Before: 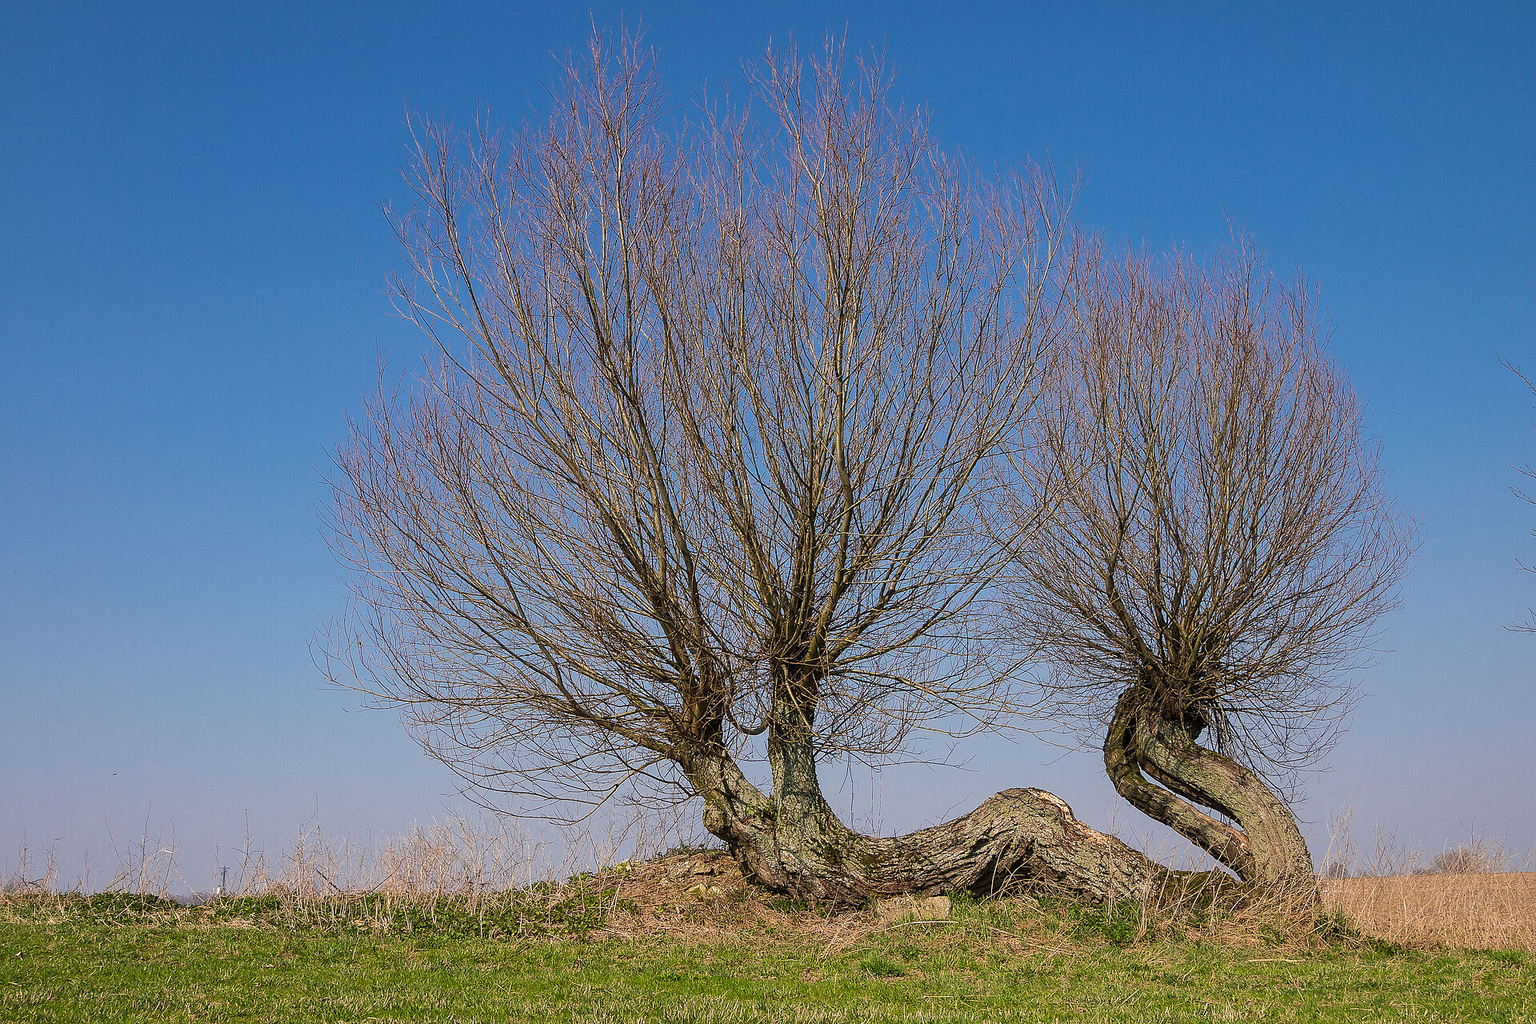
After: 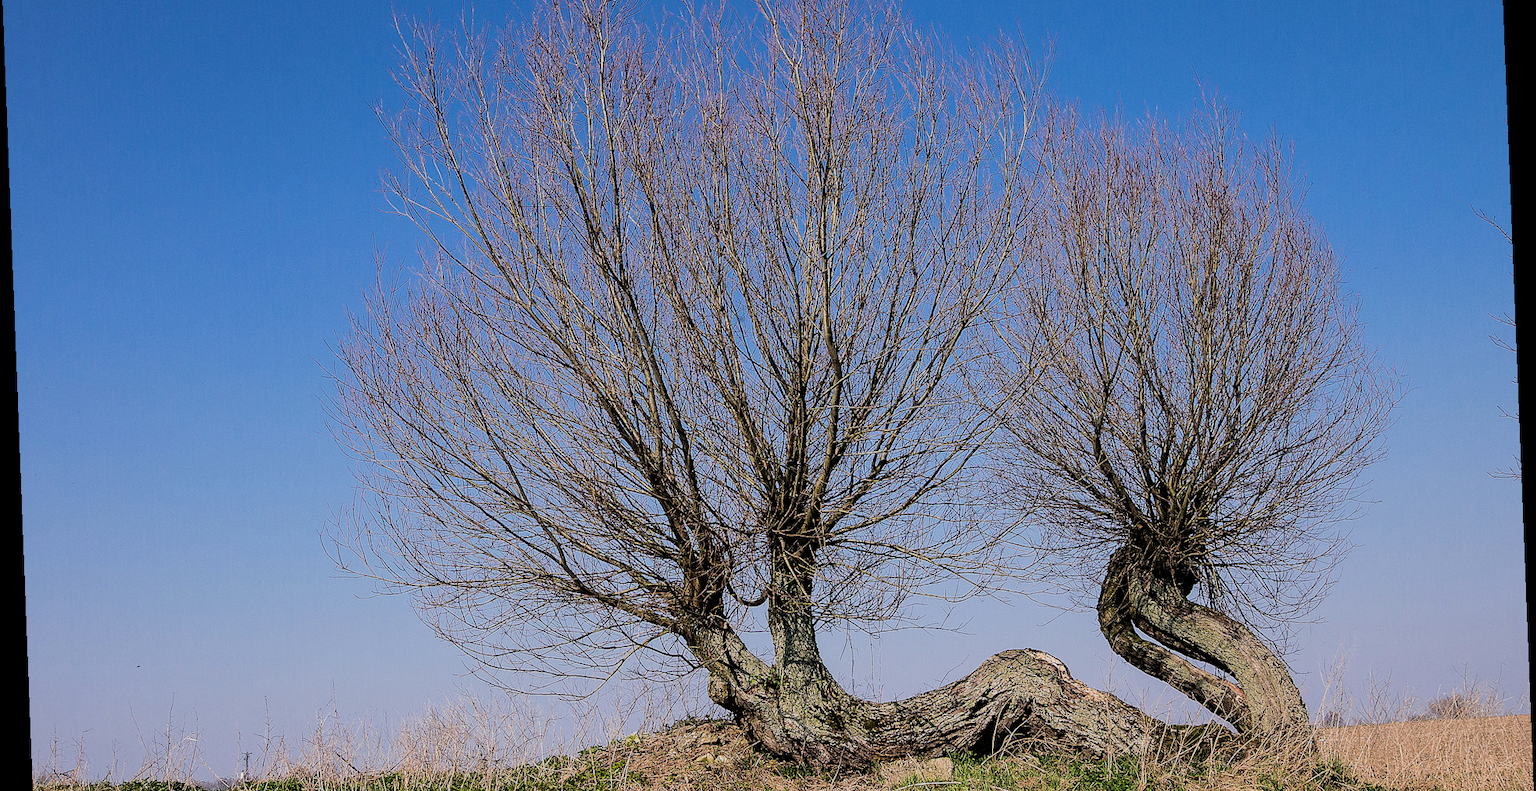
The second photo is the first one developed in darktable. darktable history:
filmic rgb: black relative exposure -5 EV, hardness 2.88, contrast 1.3, highlights saturation mix -30%
rotate and perspective: rotation -2.22°, lens shift (horizontal) -0.022, automatic cropping off
crop: top 13.819%, bottom 11.169%
color calibration: illuminant as shot in camera, x 0.358, y 0.373, temperature 4628.91 K
